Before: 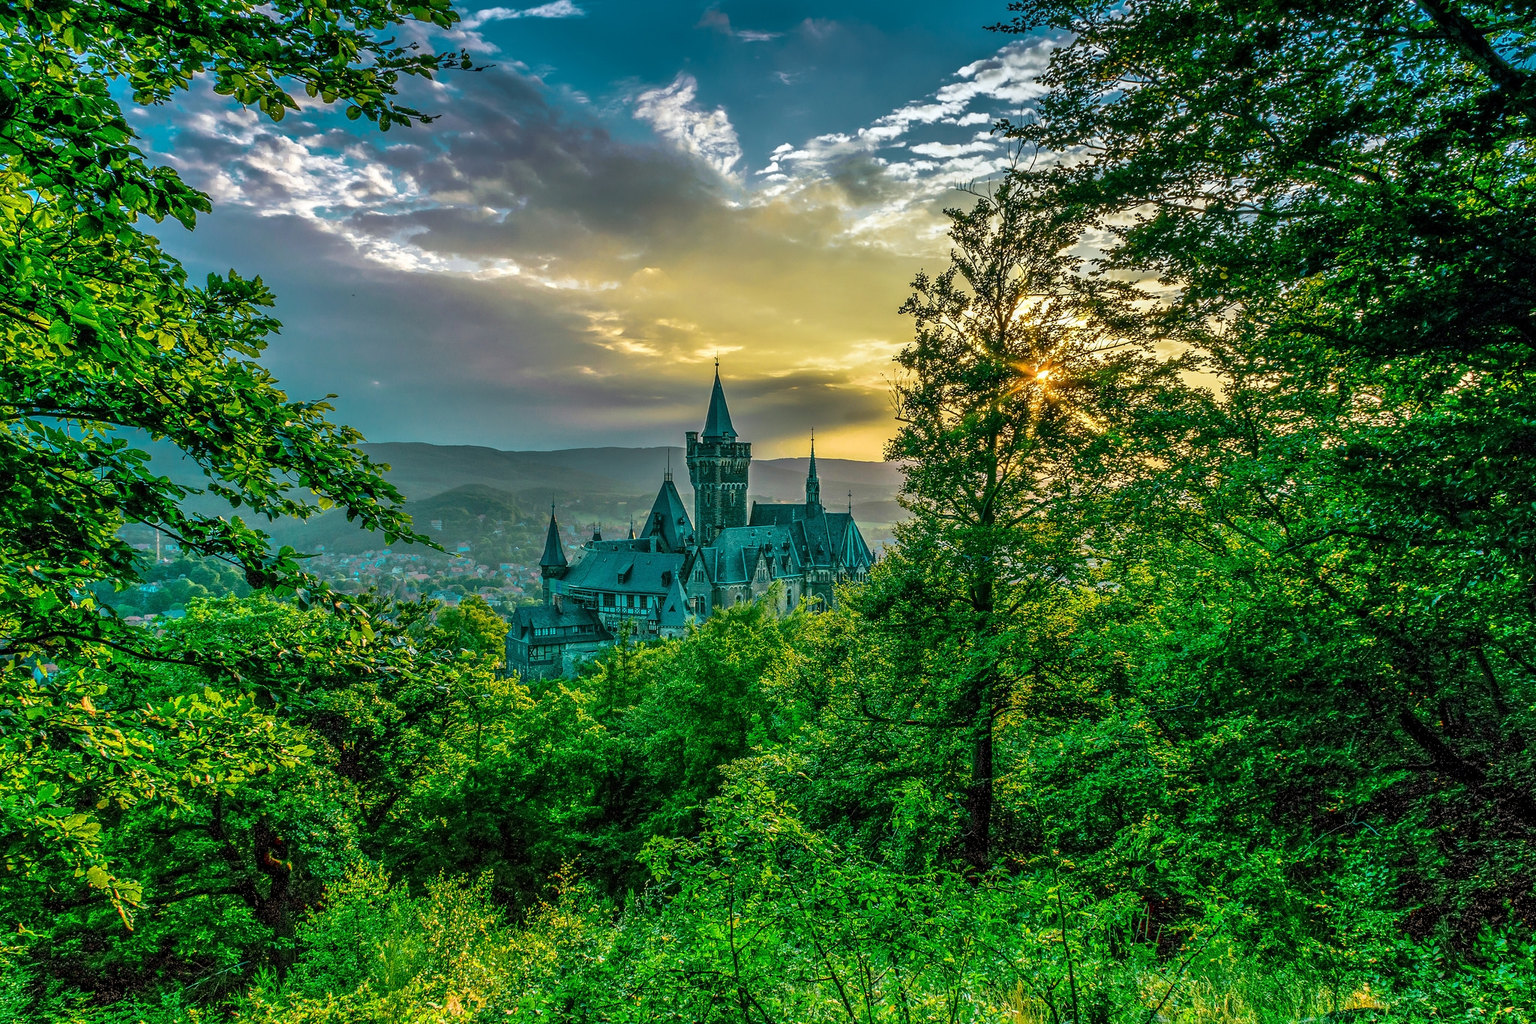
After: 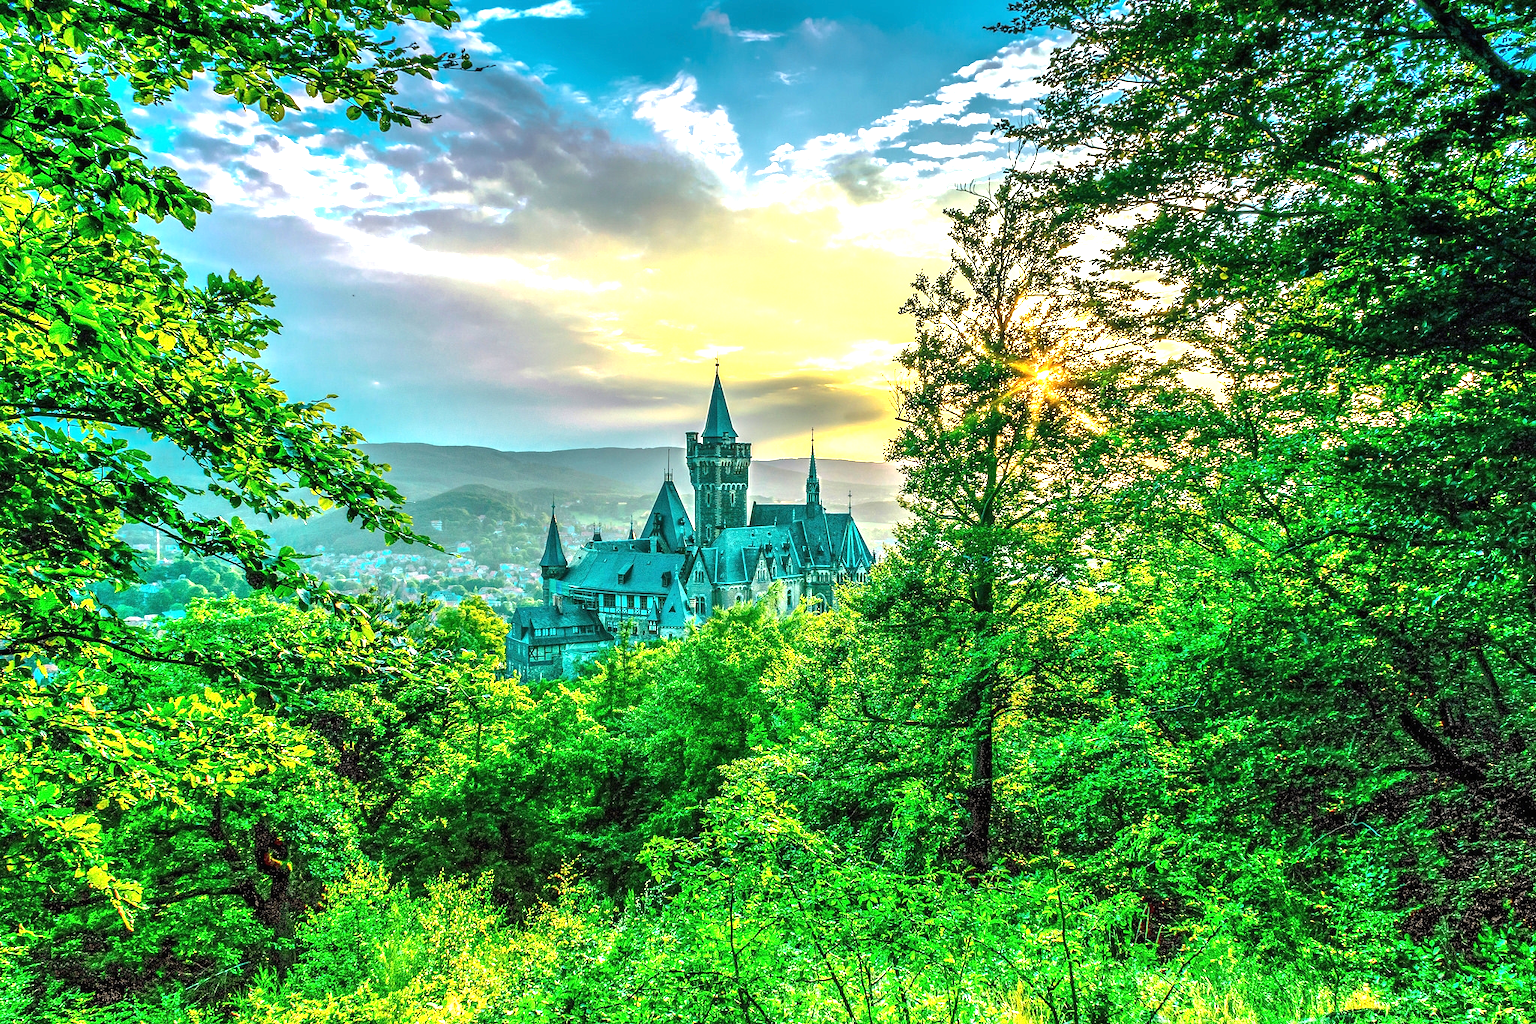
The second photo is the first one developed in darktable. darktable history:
exposure: black level correction 0, exposure 1.627 EV, compensate highlight preservation false
